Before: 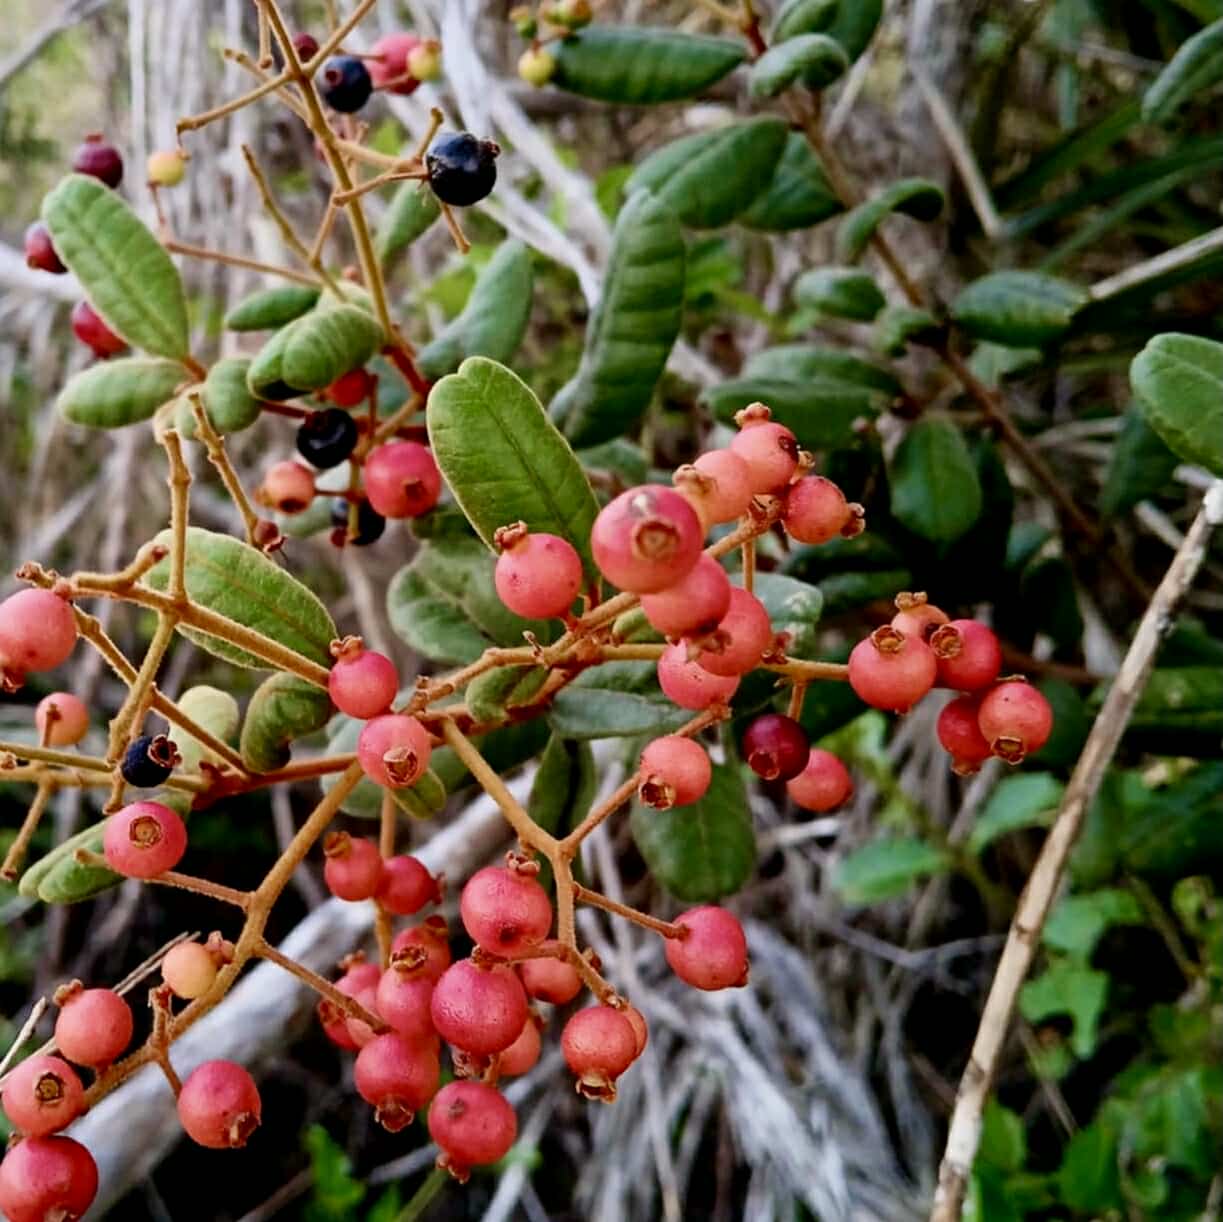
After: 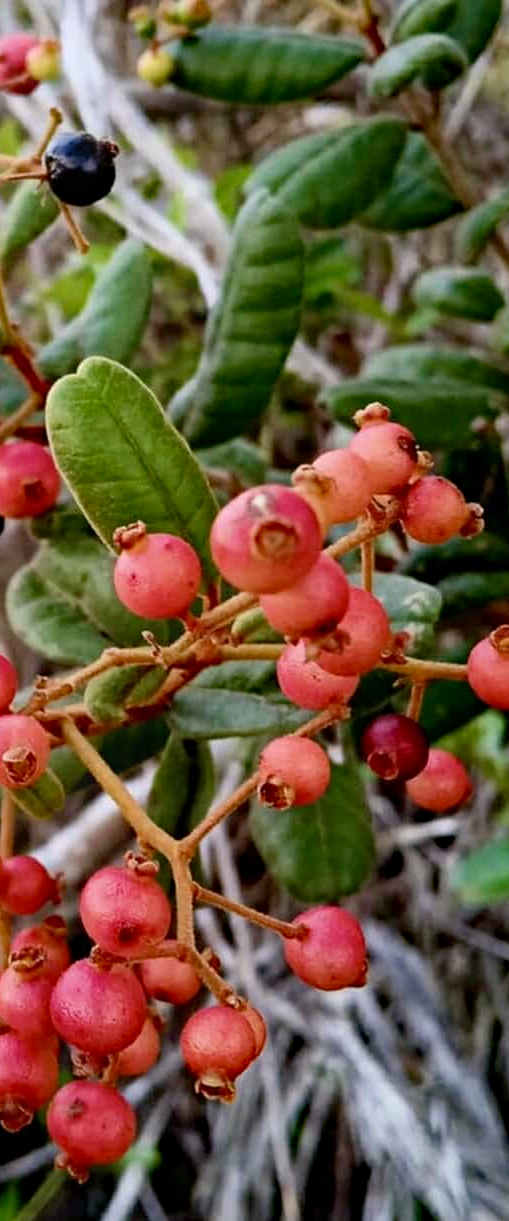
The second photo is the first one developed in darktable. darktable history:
crop: left 31.229%, right 27.105%
bloom: size 5%, threshold 95%, strength 15%
haze removal: compatibility mode true, adaptive false
white balance: emerald 1
